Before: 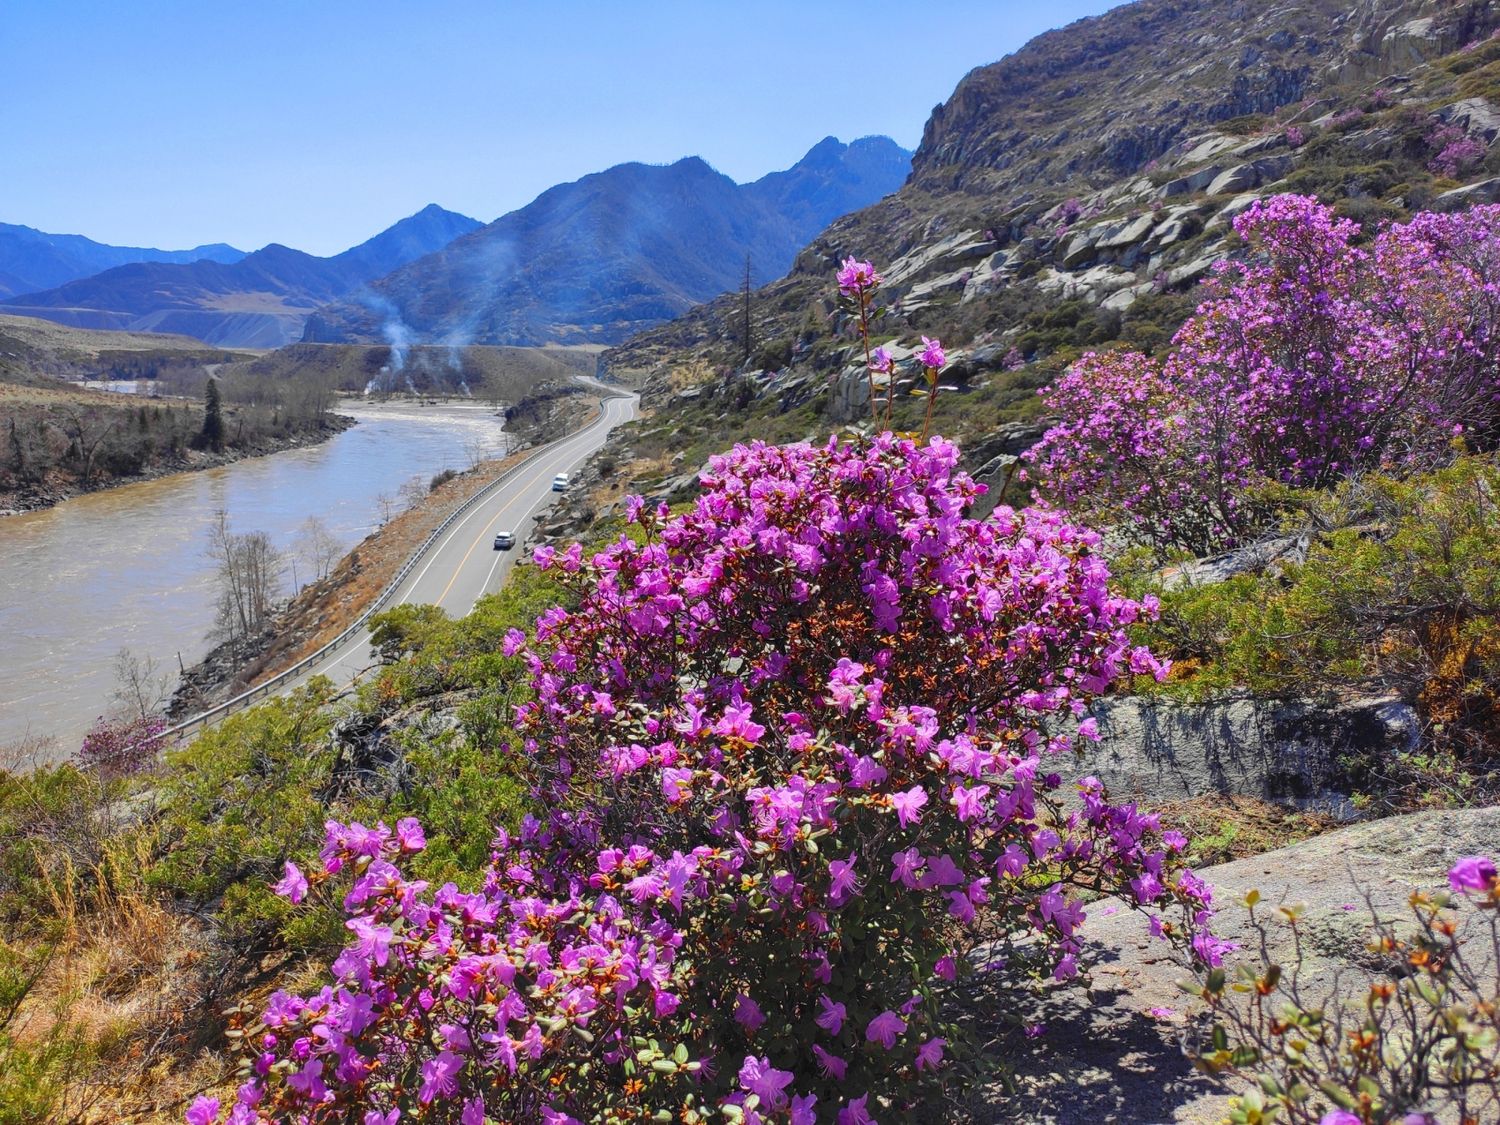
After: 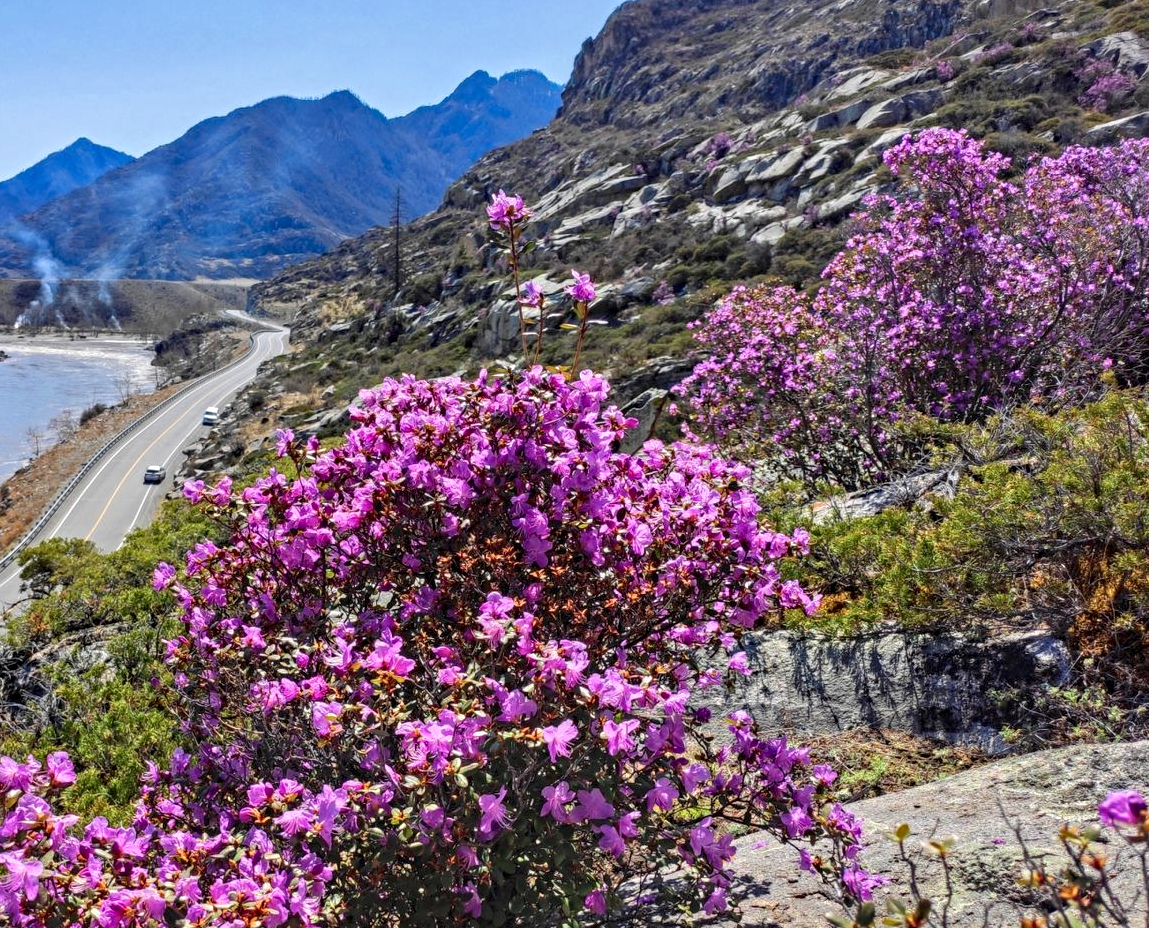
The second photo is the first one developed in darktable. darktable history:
contrast equalizer: y [[0.5, 0.5, 0.501, 0.63, 0.504, 0.5], [0.5 ×6], [0.5 ×6], [0 ×6], [0 ×6]]
shadows and highlights: shadows 20.63, highlights -19.44, soften with gaussian
crop: left 23.386%, top 5.916%, bottom 11.58%
local contrast: detail 130%
color zones: curves: ch0 [(0, 0.5) (0.143, 0.5) (0.286, 0.5) (0.429, 0.5) (0.571, 0.5) (0.714, 0.476) (0.857, 0.5) (1, 0.5)]; ch2 [(0, 0.5) (0.143, 0.5) (0.286, 0.5) (0.429, 0.5) (0.571, 0.5) (0.714, 0.487) (0.857, 0.5) (1, 0.5)]
